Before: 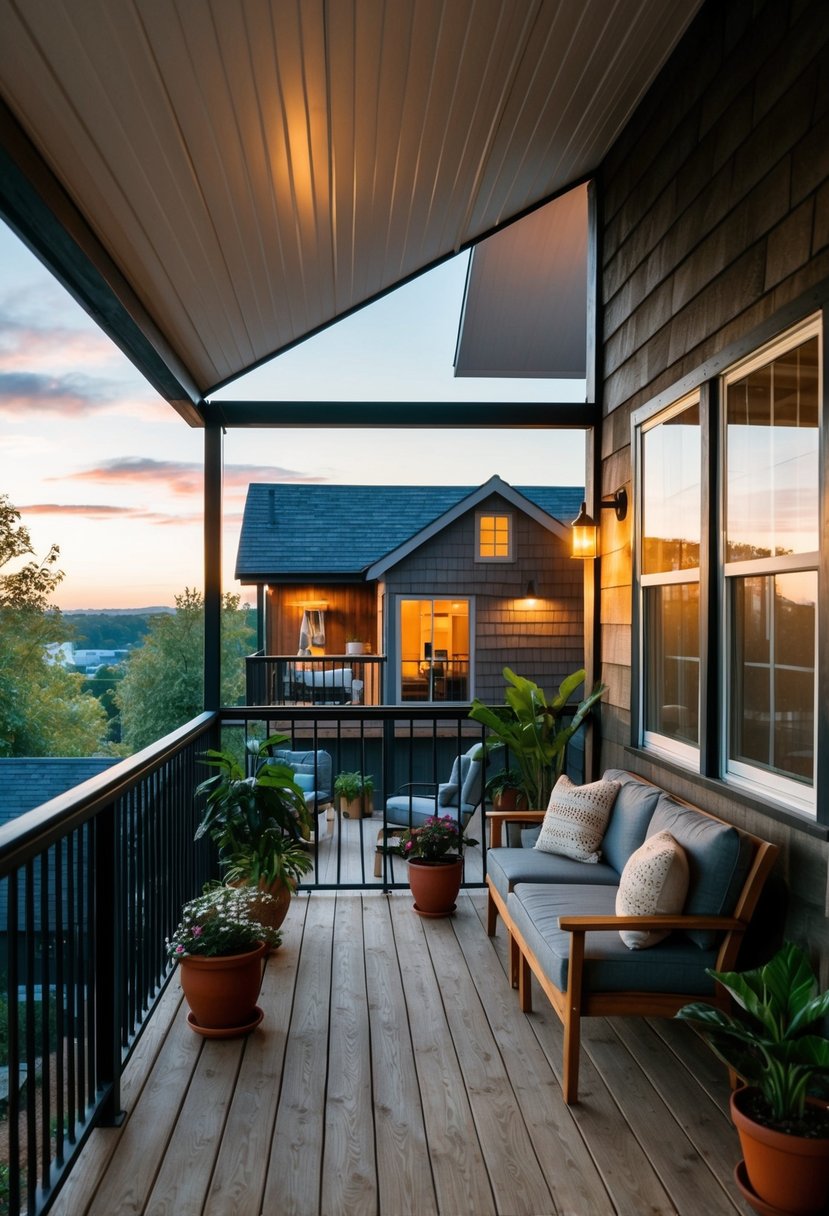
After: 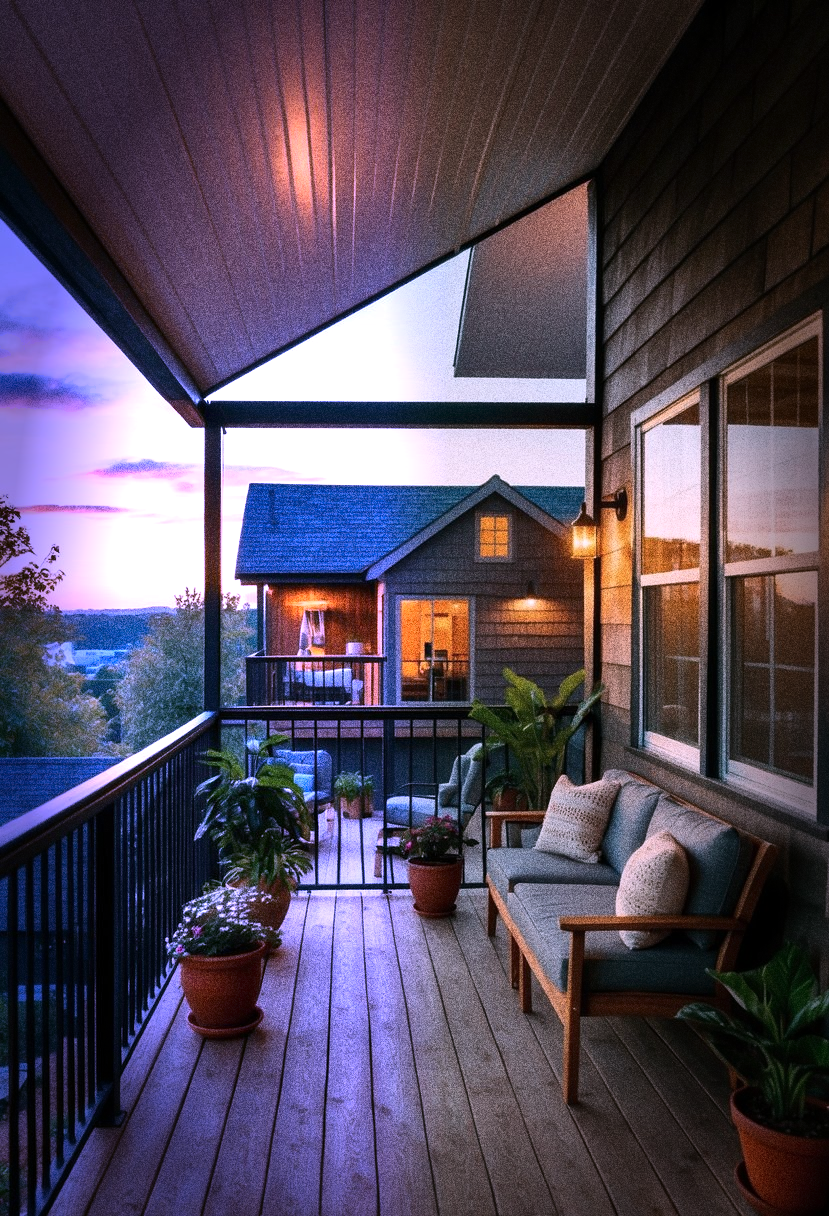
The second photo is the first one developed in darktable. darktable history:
color correction: highlights a* 10.89, highlights b* -12.99
tone curve: curves: ch0 [(0, 0) (0.566, 0.497) (1, 1)], color space Lab, linked channels
vignetting: fall-off radius 31.16%, saturation 0.198, width/height ratio 0.601
grain: coarseness 9.32 ISO, strength 69.23%
graduated density: density -1.08 EV, hardness 97%, rotation 90.5°, hue 244.8°, saturation 66%
sharpen: radius 8, amount 0.279, threshold 100
highlight reconstruction: method clip highlights, clipping threshold 0
shadows and highlights: soften with gaussian
